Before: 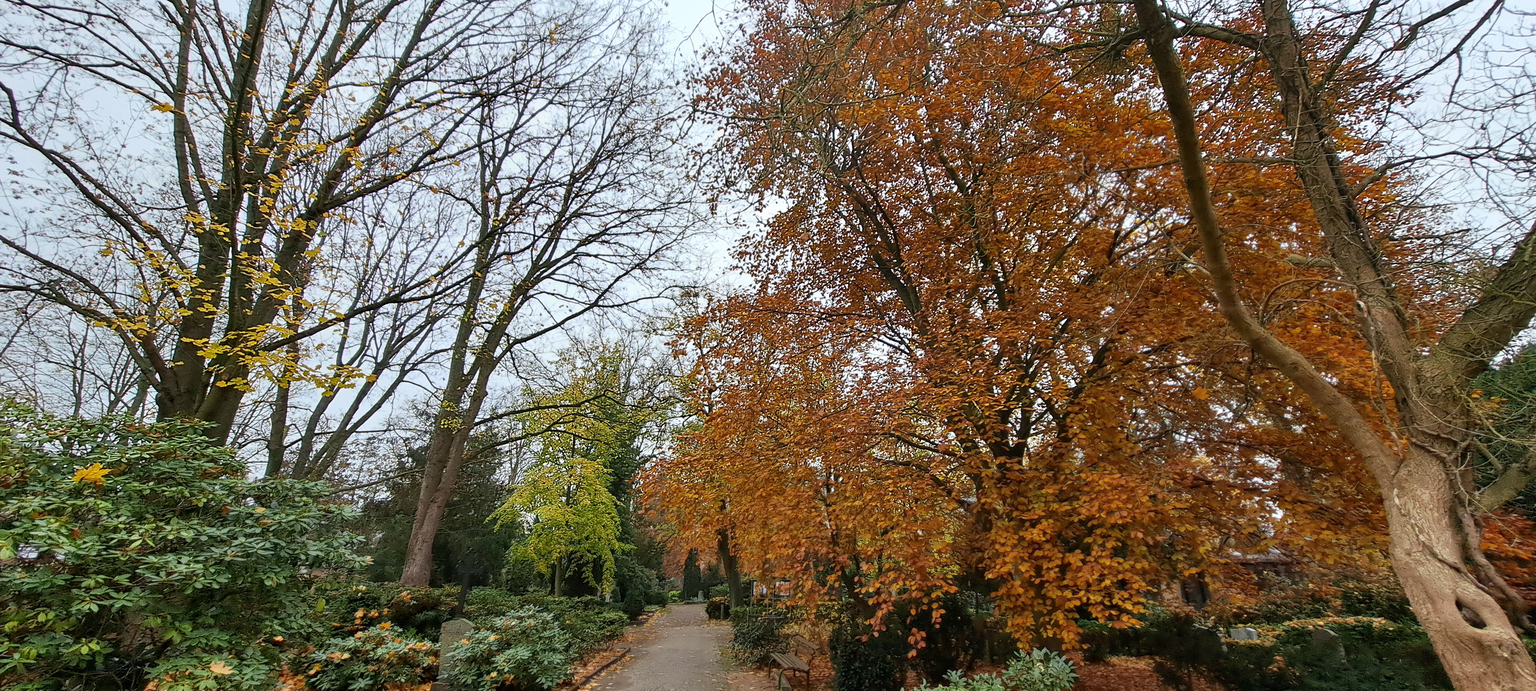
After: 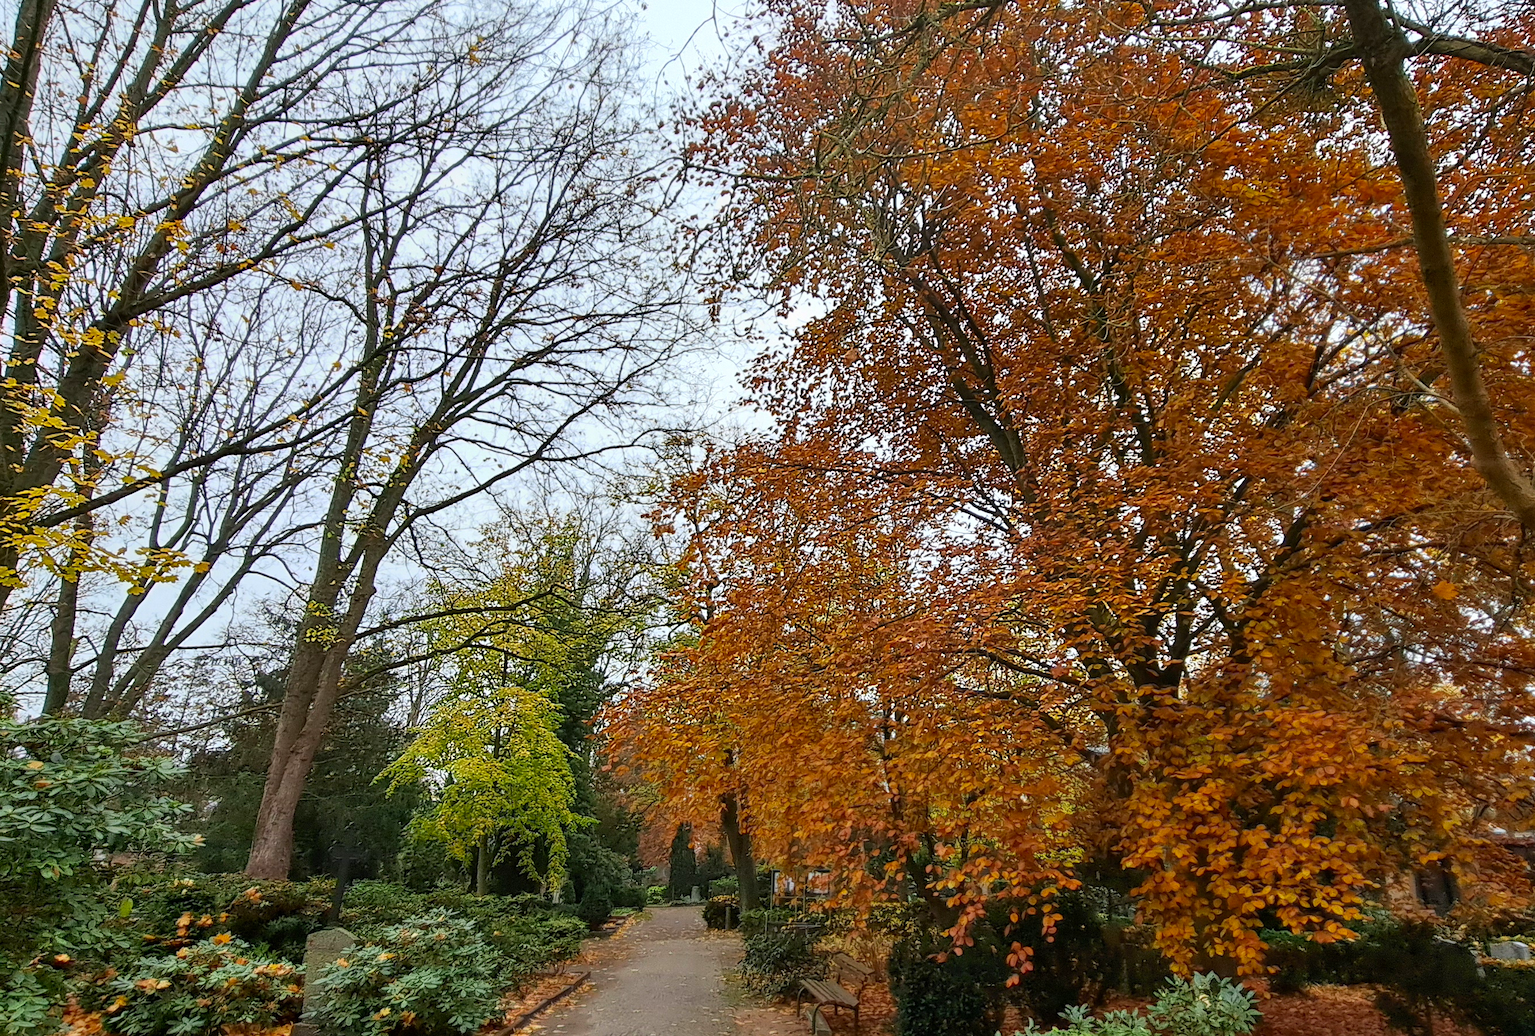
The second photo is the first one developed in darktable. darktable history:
contrast brightness saturation: saturation 0.18
crop and rotate: left 15.446%, right 17.836%
